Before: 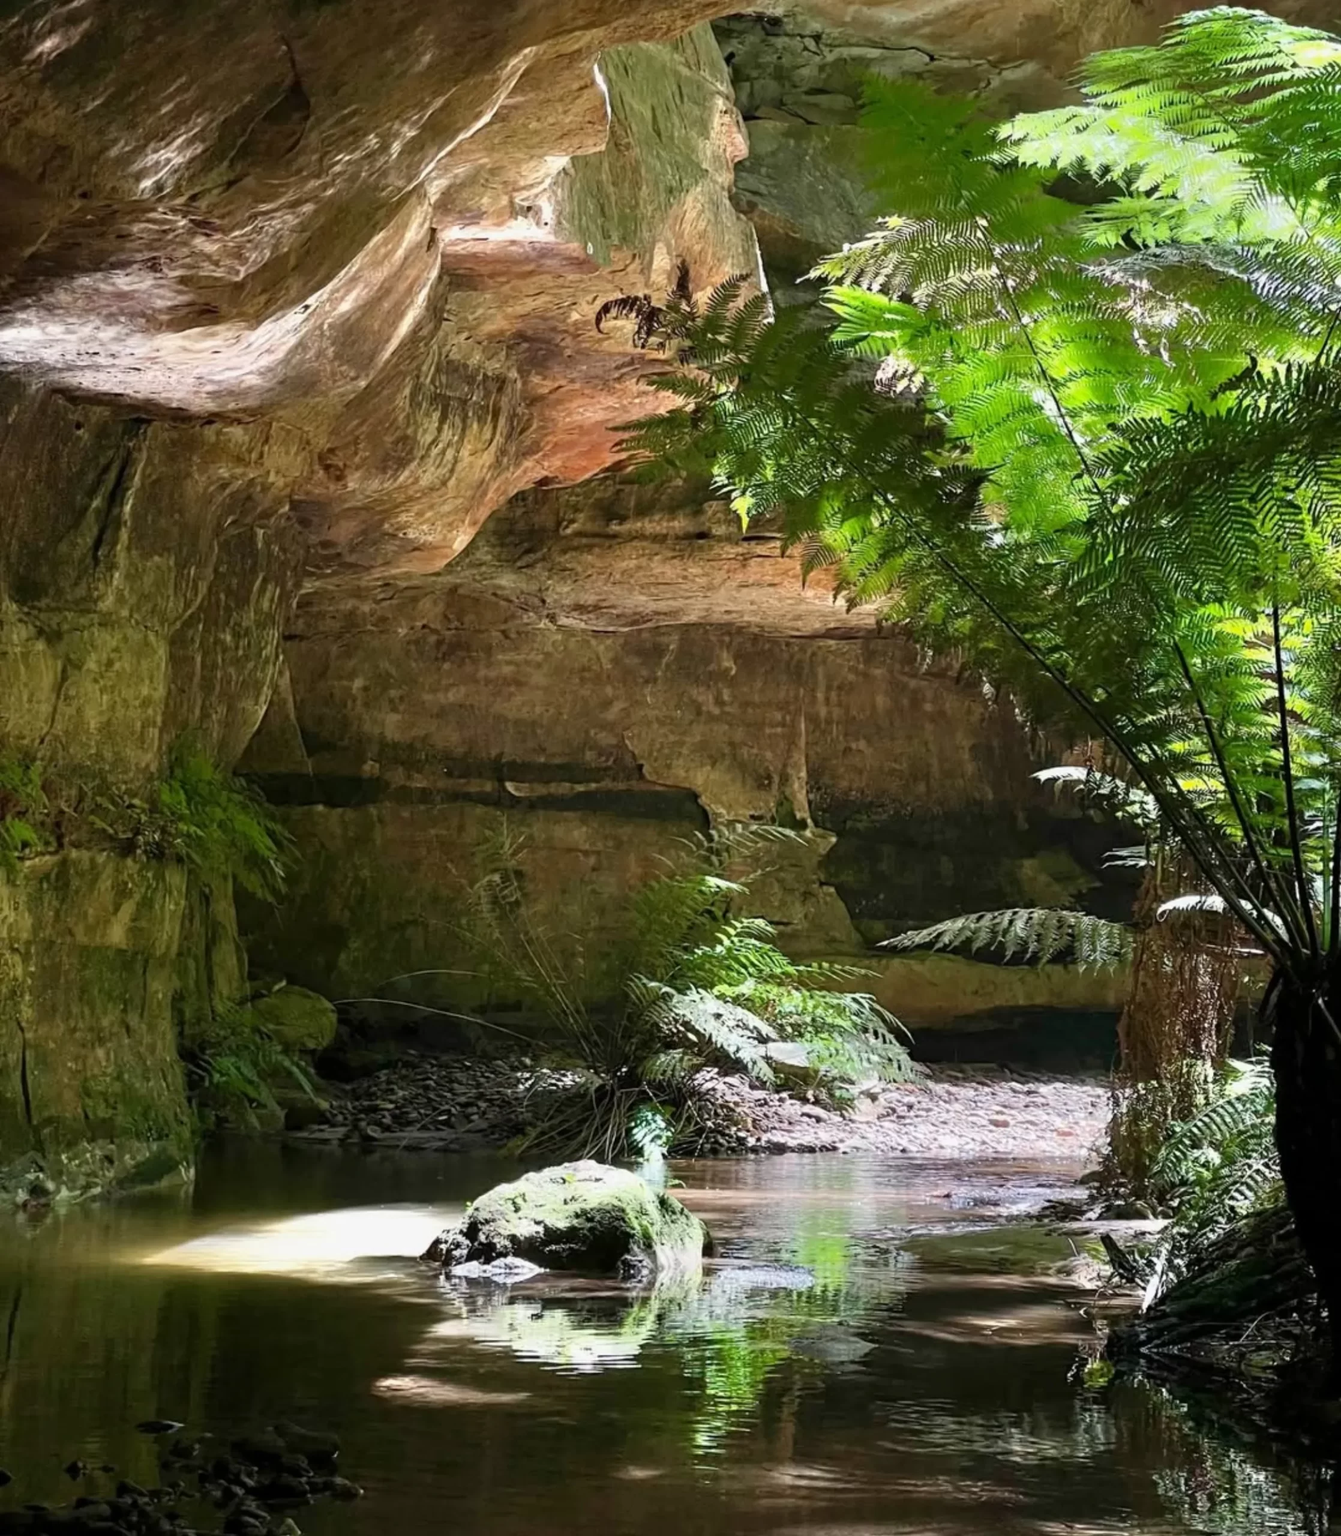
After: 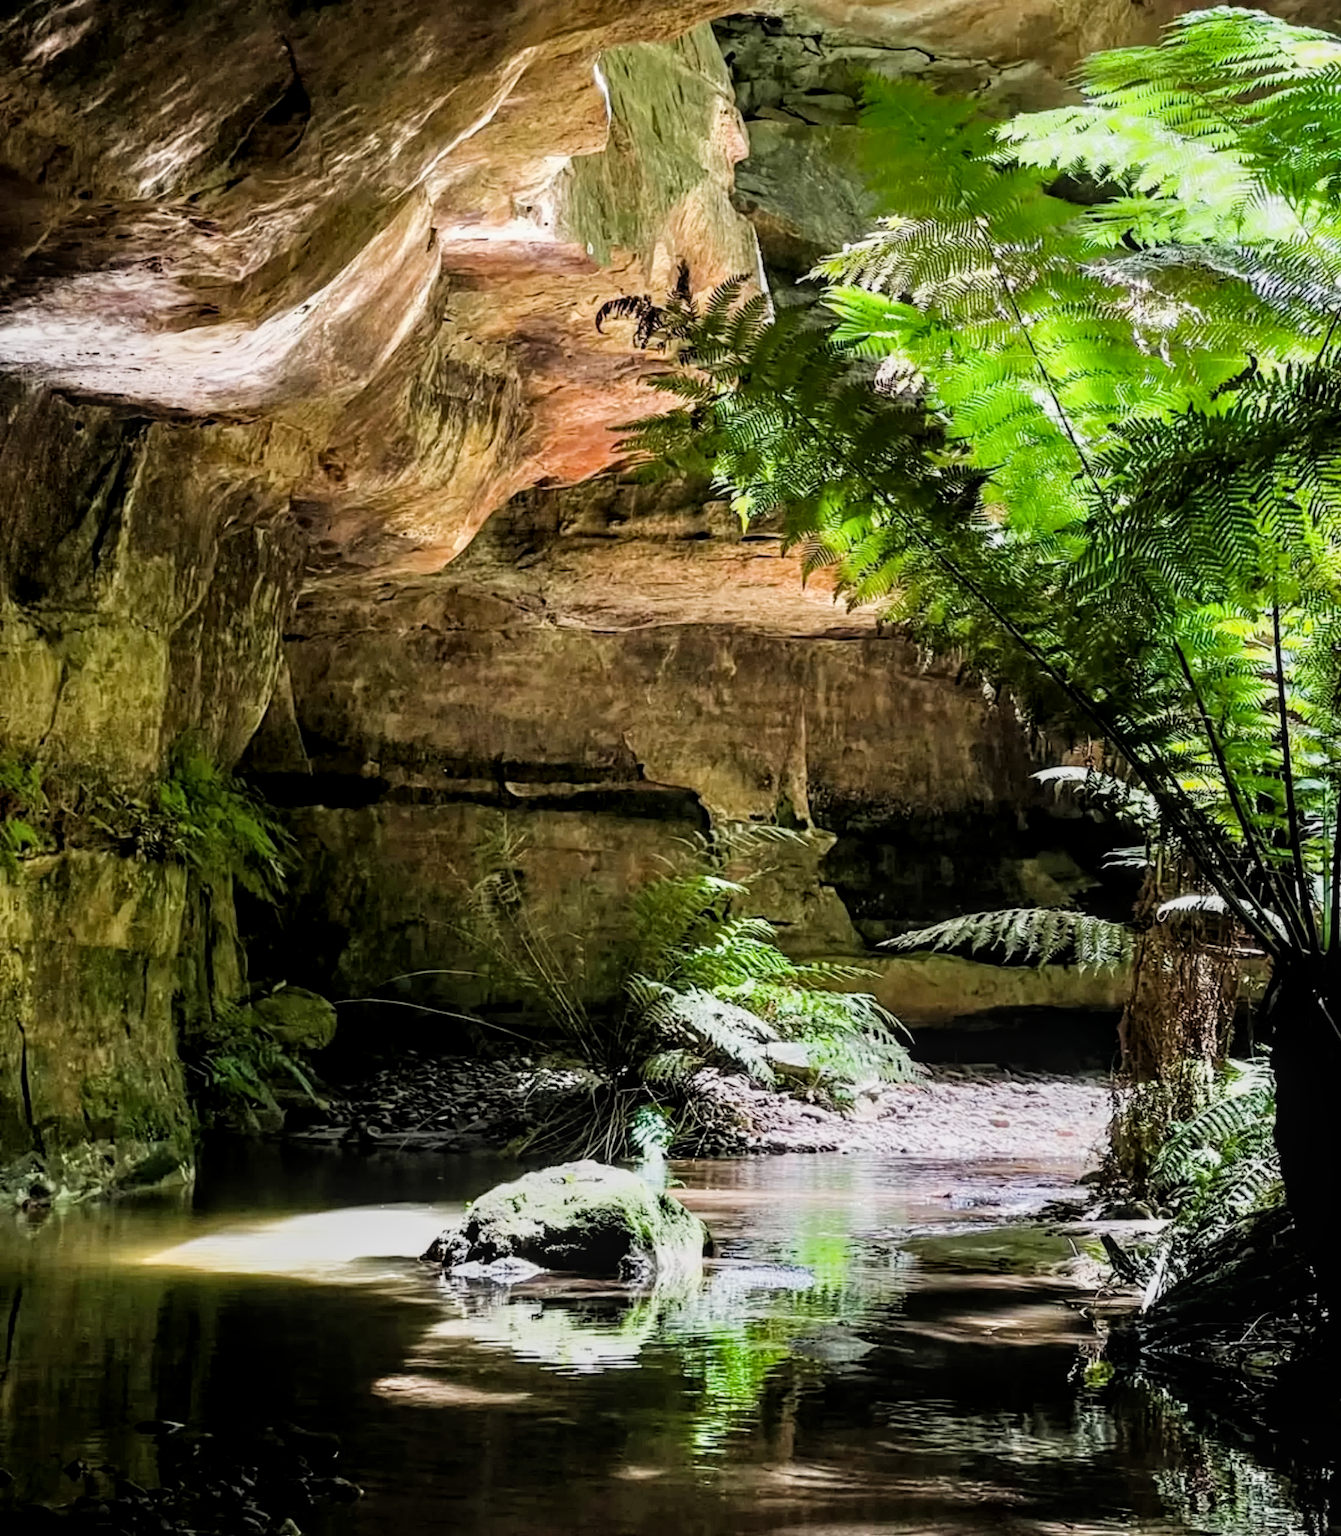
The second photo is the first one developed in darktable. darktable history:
exposure: black level correction 0, exposure 0.5 EV, compensate highlight preservation false
filmic rgb: black relative exposure -5 EV, hardness 2.88, contrast 1.2, highlights saturation mix -30%
local contrast: on, module defaults
color balance rgb: perceptual saturation grading › global saturation 10%
